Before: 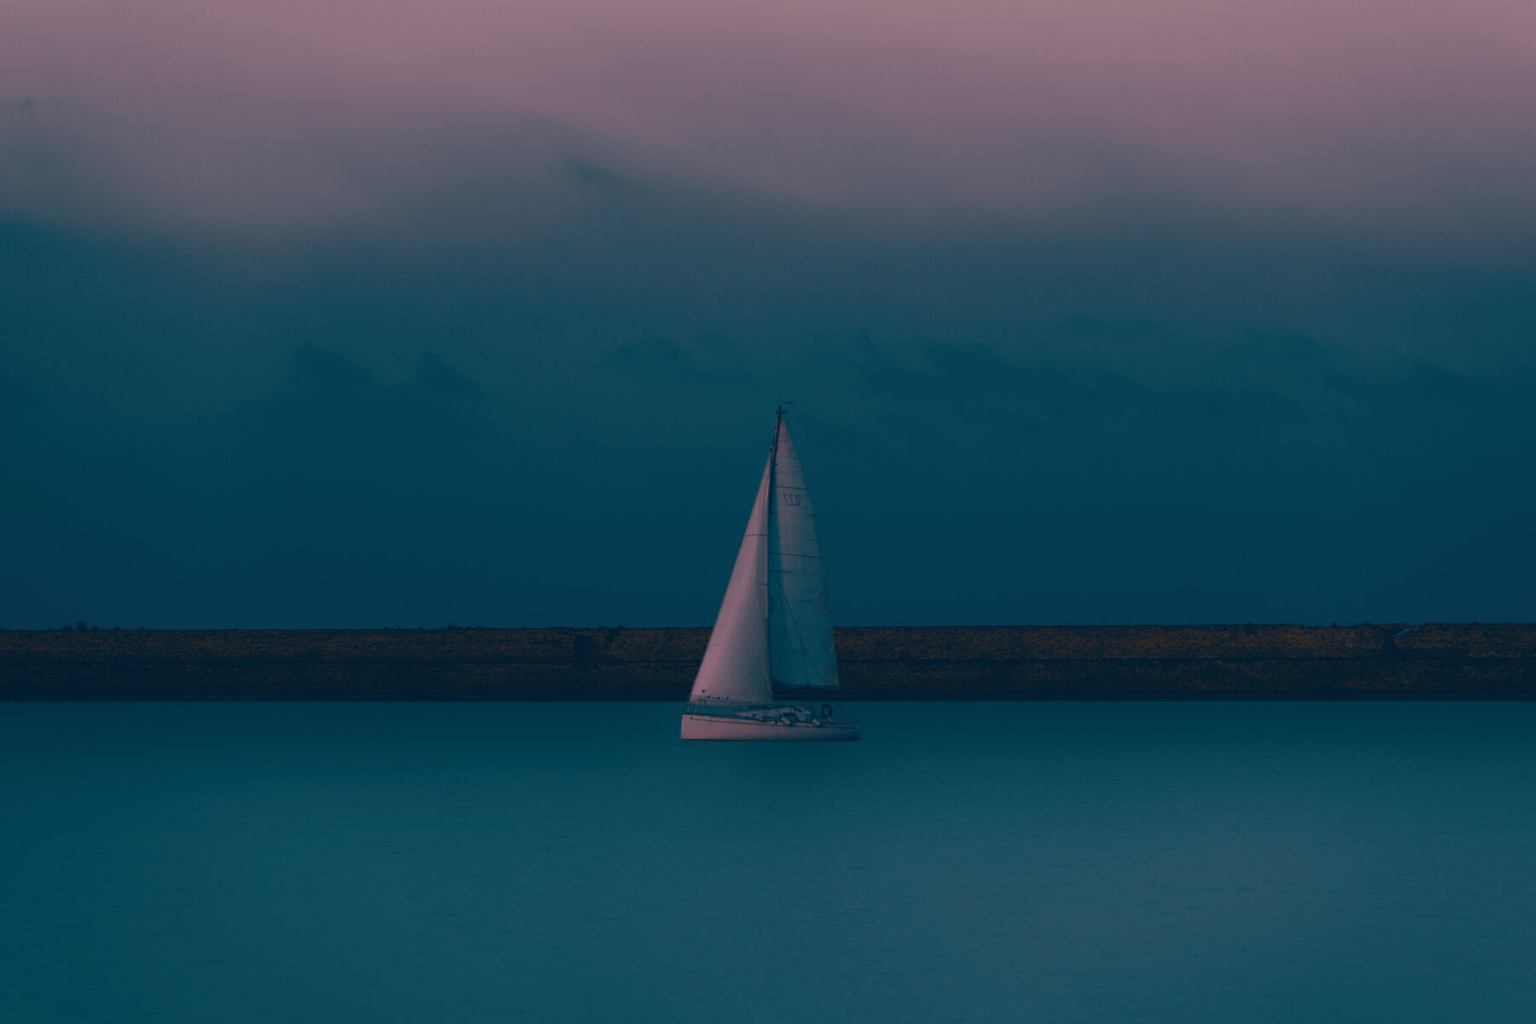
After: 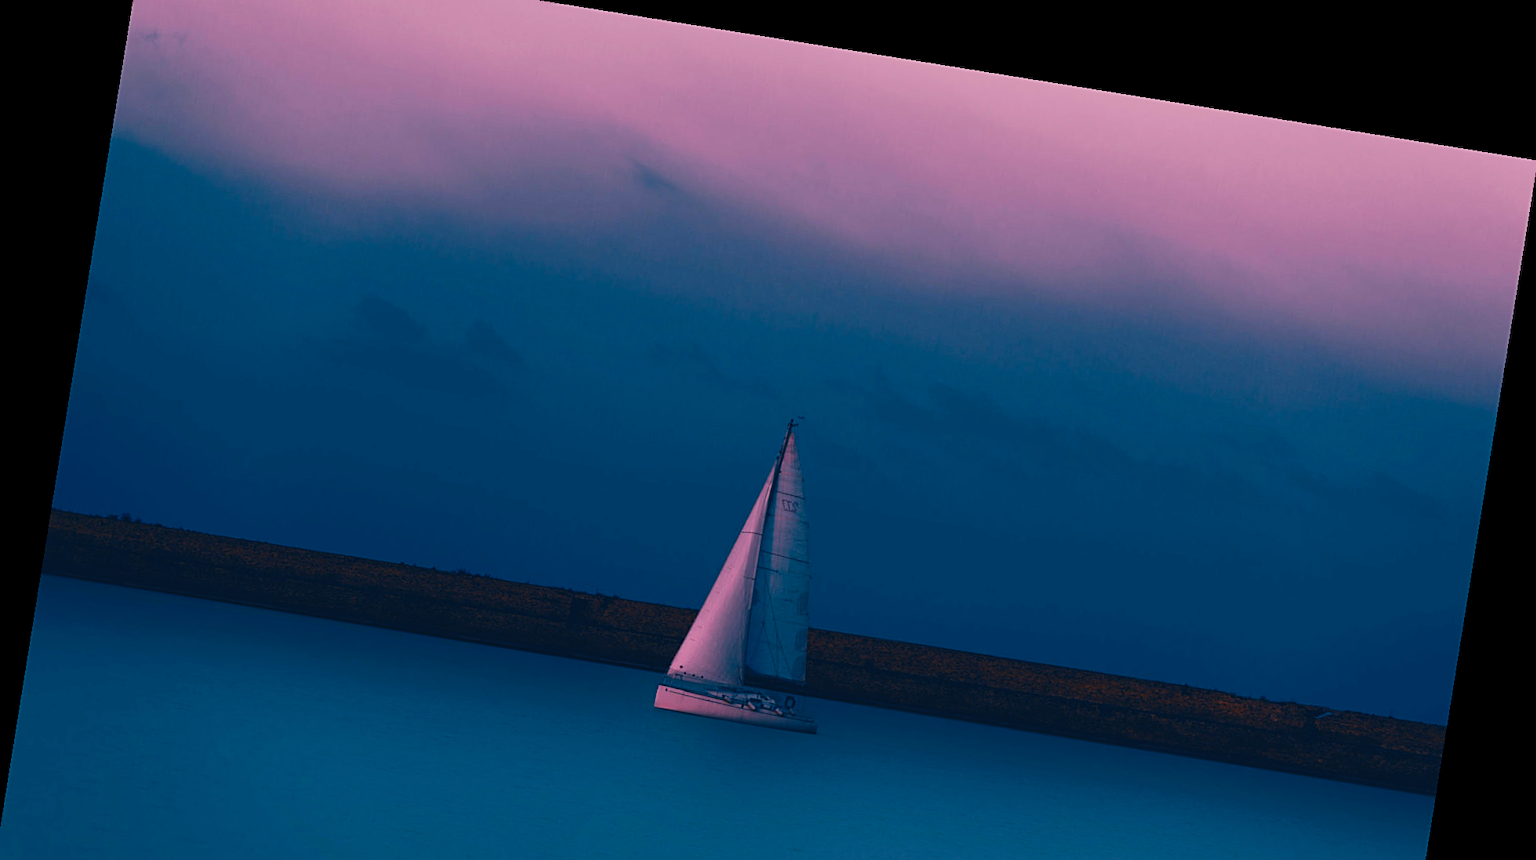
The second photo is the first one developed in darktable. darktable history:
rotate and perspective: rotation 9.12°, automatic cropping off
white balance: red 1.188, blue 1.11
crop: left 0.387%, top 5.469%, bottom 19.809%
sharpen: on, module defaults
base curve: curves: ch0 [(0, 0) (0.032, 0.025) (0.121, 0.166) (0.206, 0.329) (0.605, 0.79) (1, 1)], preserve colors none
